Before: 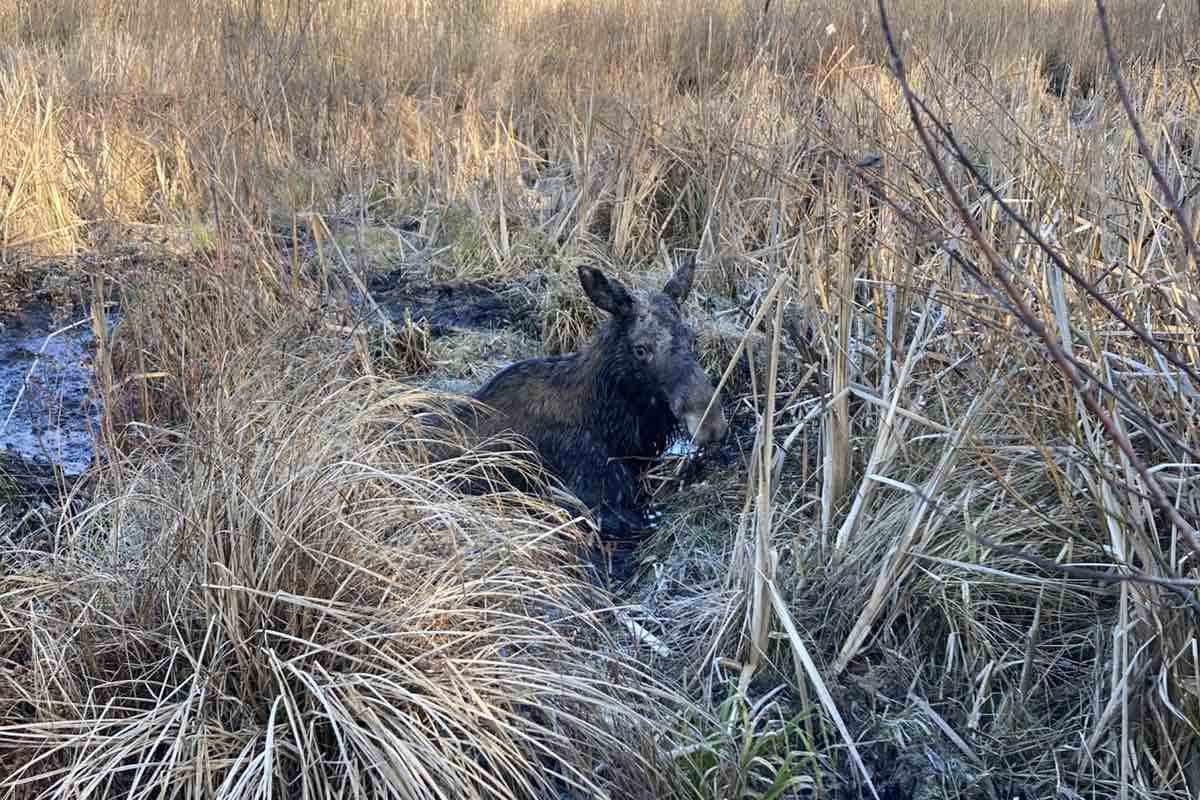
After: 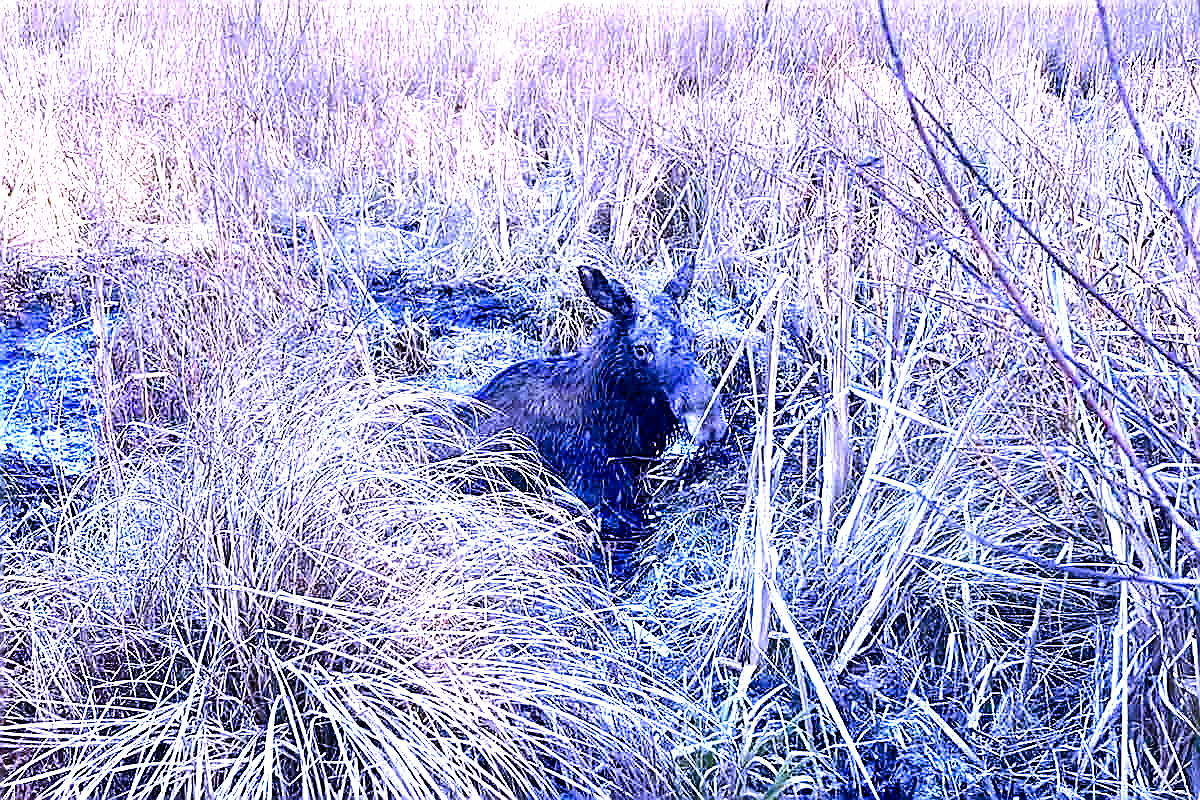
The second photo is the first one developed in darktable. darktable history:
exposure: black level correction 0, exposure 1.1 EV, compensate highlight preservation false
white balance: red 0.98, blue 1.61
color balance rgb: perceptual saturation grading › global saturation 20%, perceptual saturation grading › highlights -25%, perceptual saturation grading › shadows 50%
tone equalizer: -8 EV -0.001 EV, -7 EV 0.001 EV, -6 EV -0.002 EV, -5 EV -0.003 EV, -4 EV -0.062 EV, -3 EV -0.222 EV, -2 EV -0.267 EV, -1 EV 0.105 EV, +0 EV 0.303 EV
sharpen: radius 1.4, amount 1.25, threshold 0.7
